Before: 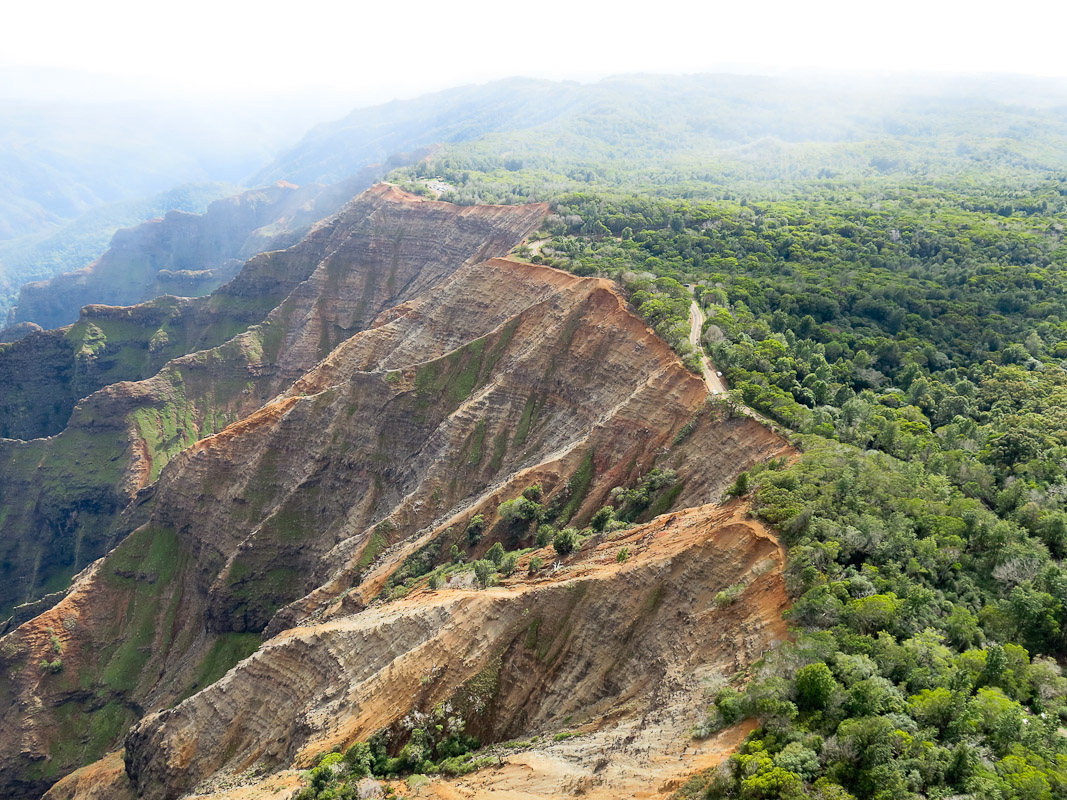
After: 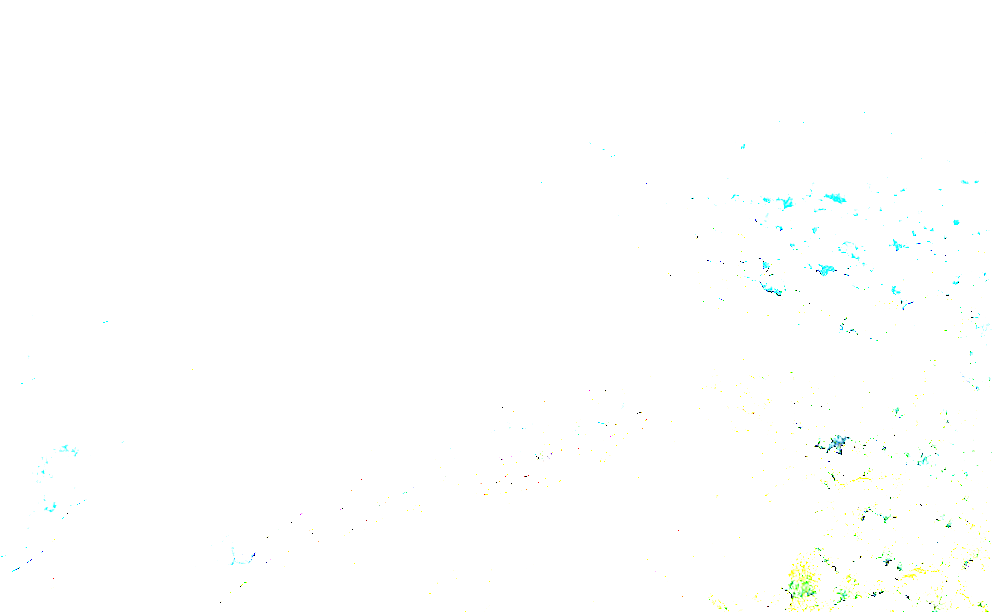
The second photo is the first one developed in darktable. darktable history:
levels: levels [0, 0.498, 1]
exposure: exposure 8 EV, compensate highlight preservation false
crop: top 7.625%, bottom 8.027%
rotate and perspective: rotation -4.57°, crop left 0.054, crop right 0.944, crop top 0.087, crop bottom 0.914
